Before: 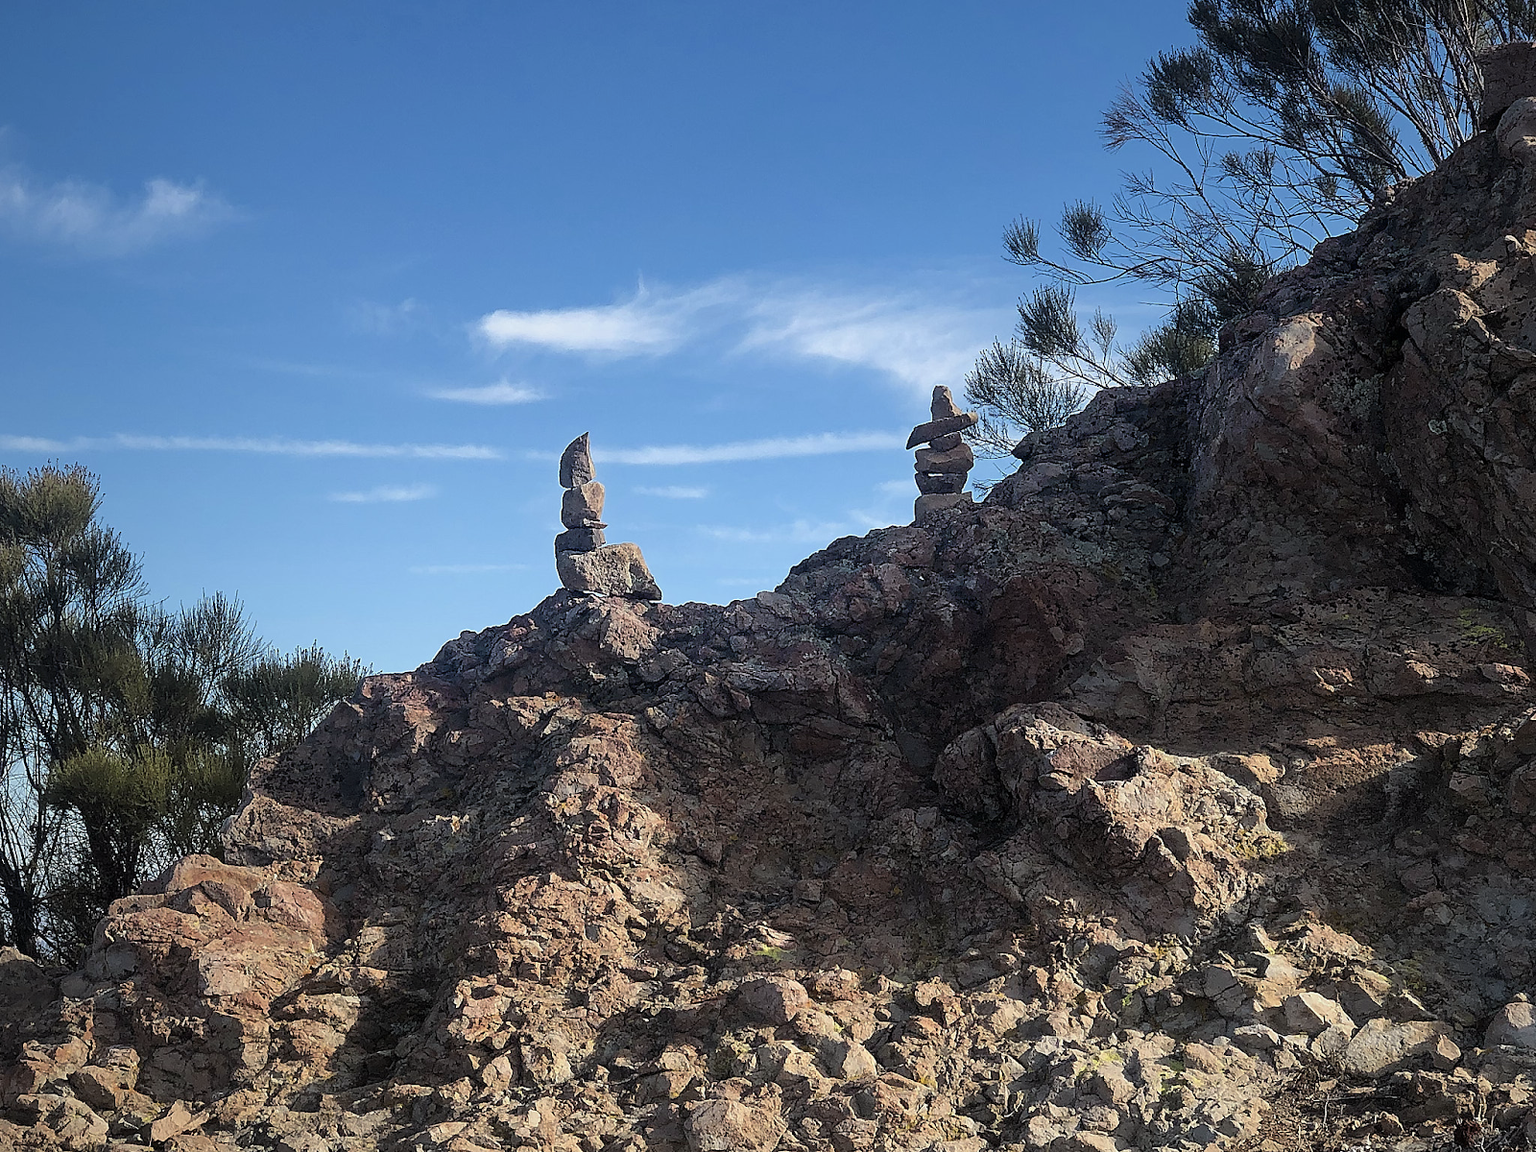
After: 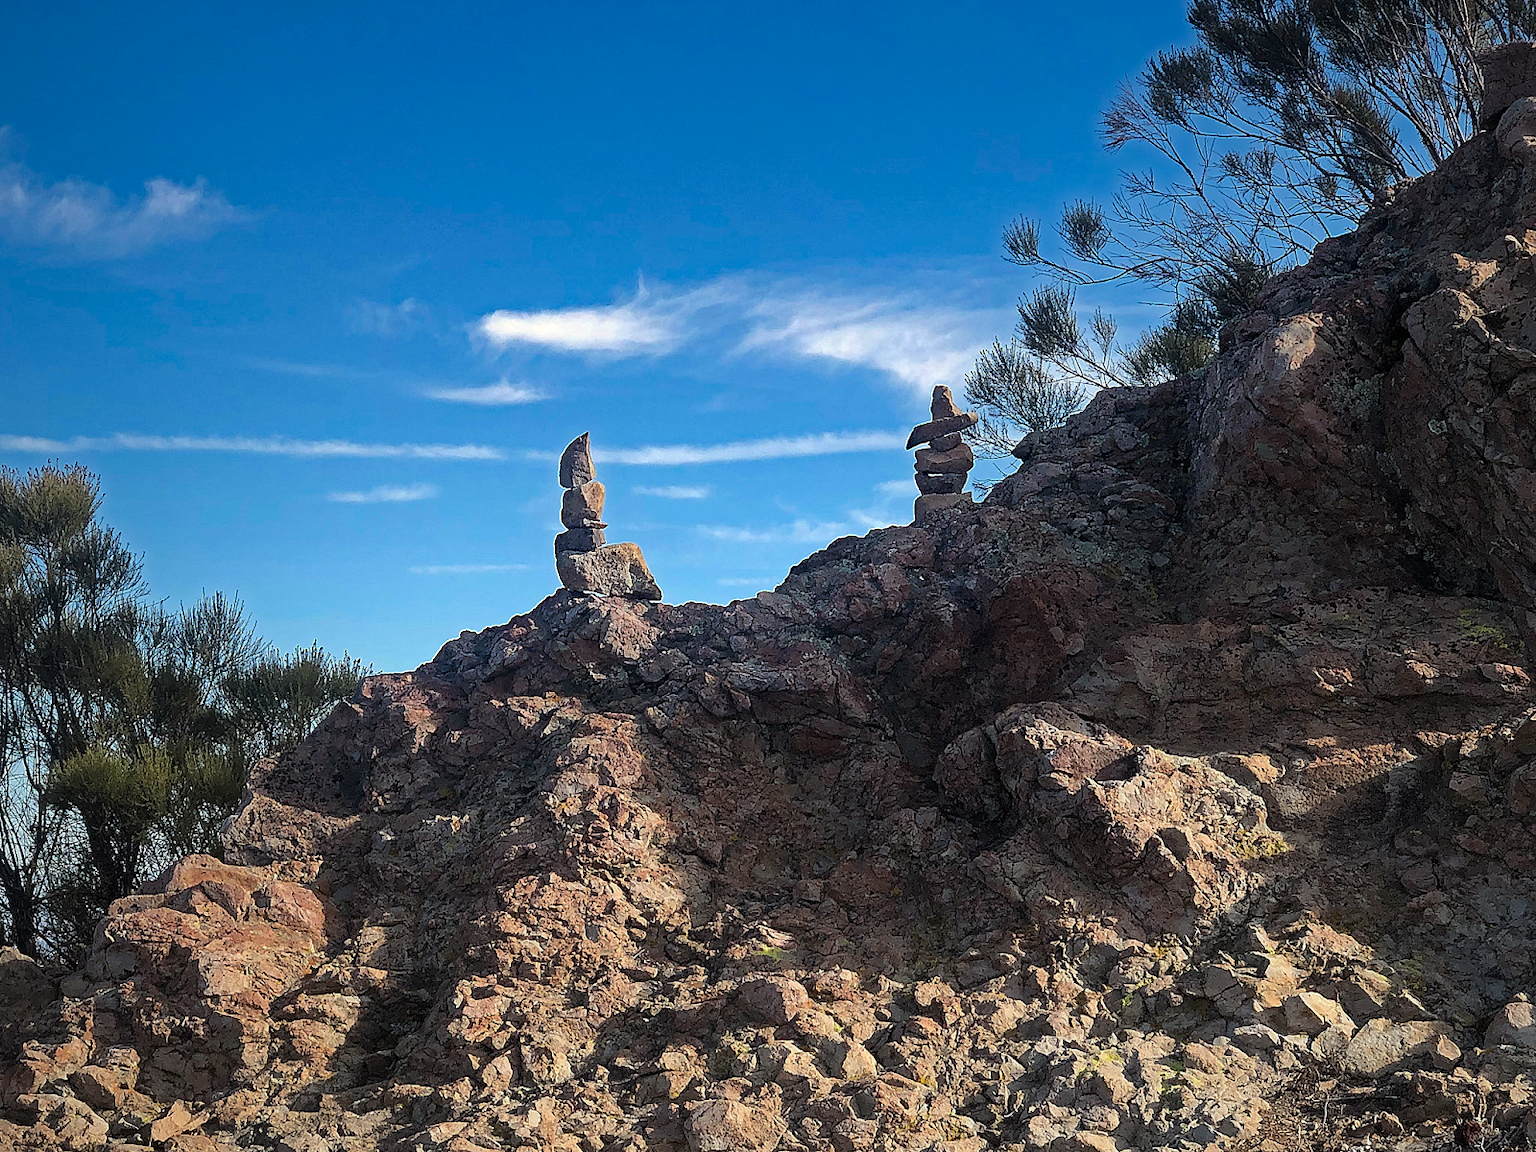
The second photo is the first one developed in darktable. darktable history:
haze removal: strength 0.507, distance 0.434, compatibility mode true, adaptive false
exposure: compensate highlight preservation false
